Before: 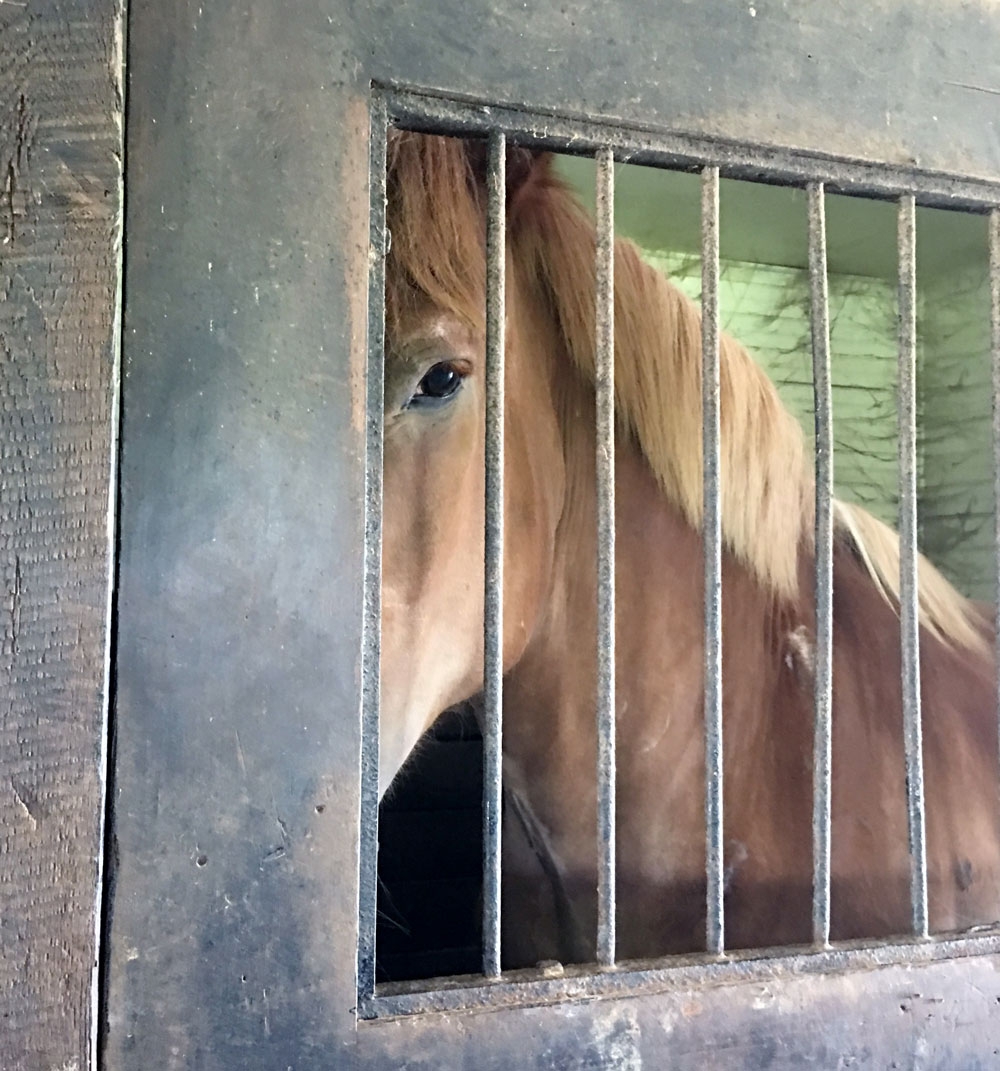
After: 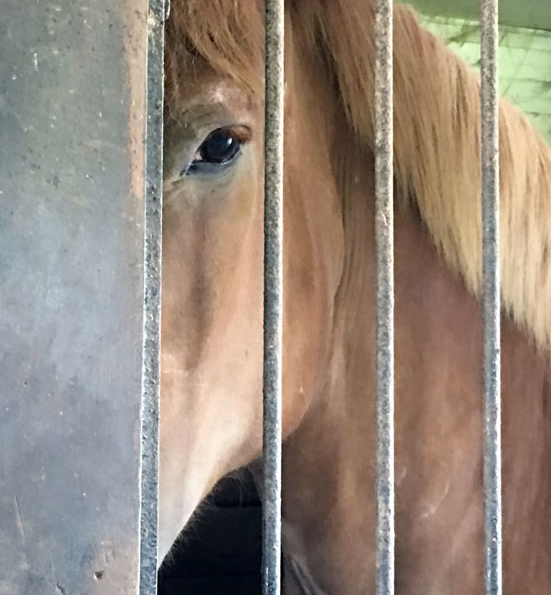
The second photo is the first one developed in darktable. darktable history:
crop and rotate: left 22.123%, top 21.874%, right 22.703%, bottom 22.487%
